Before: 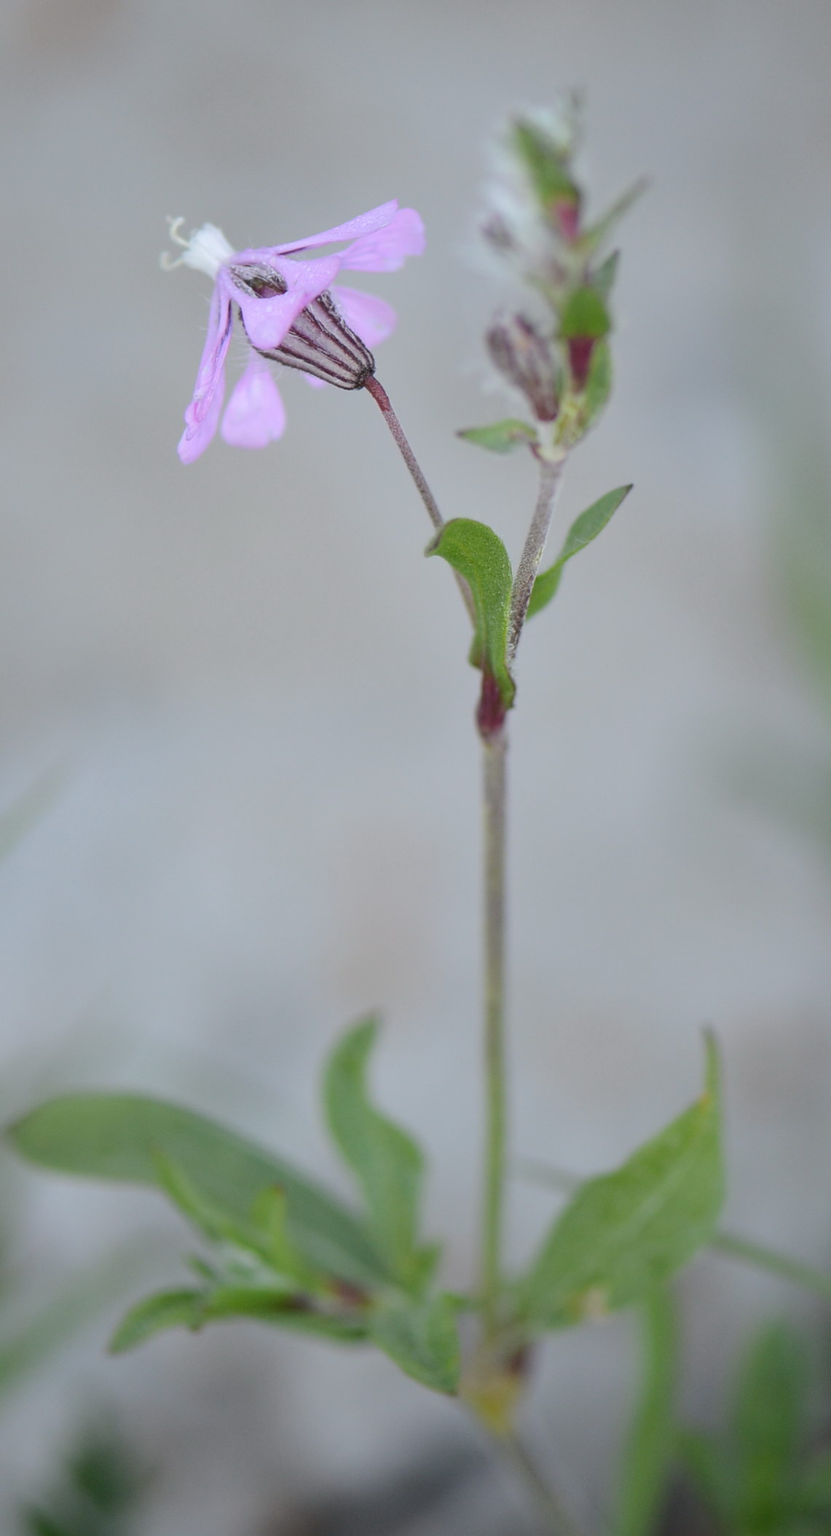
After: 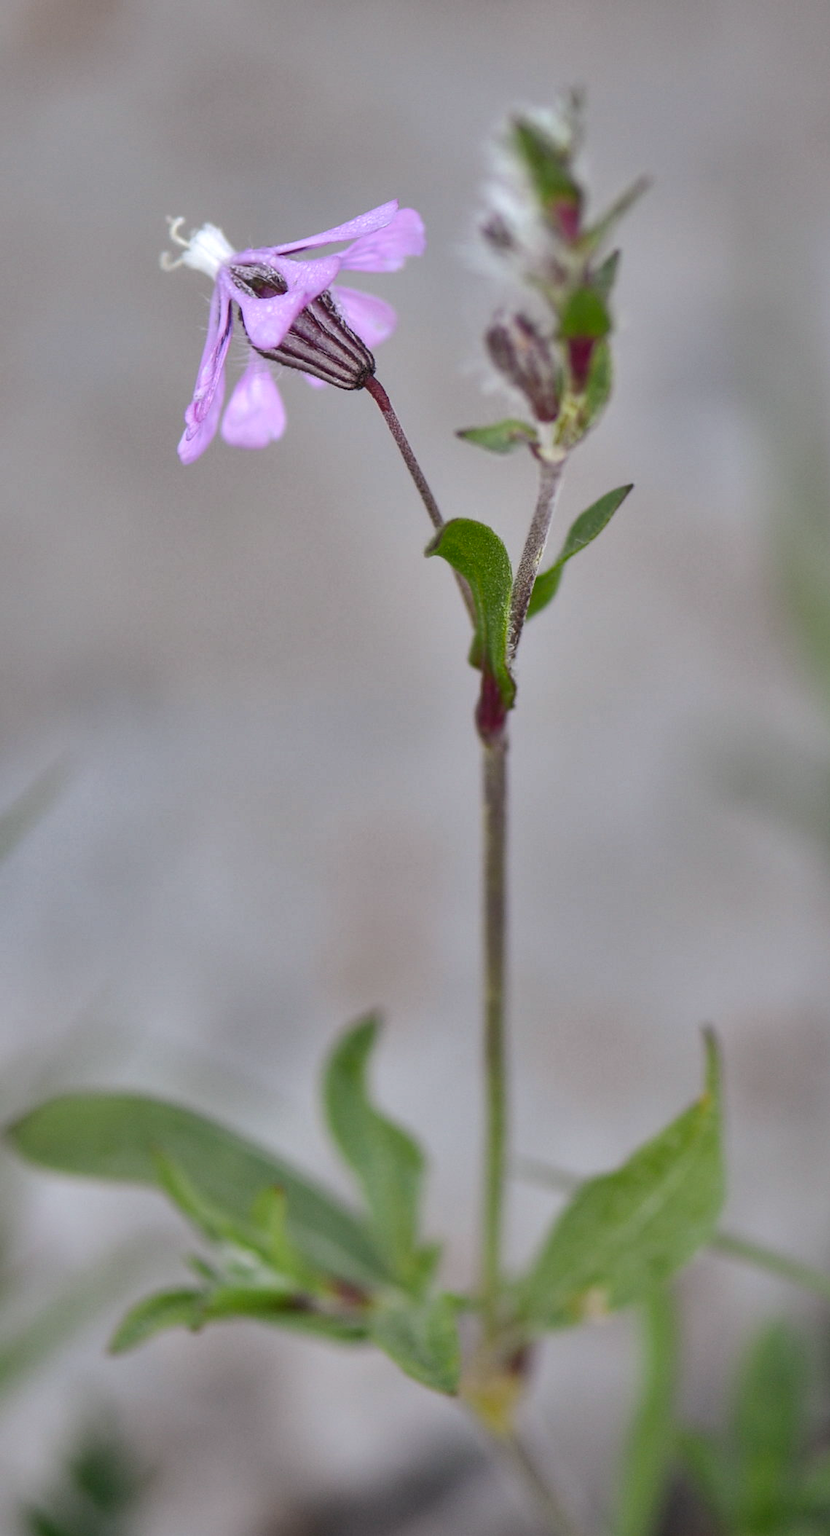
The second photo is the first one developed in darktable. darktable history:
color balance: lift [0.998, 0.998, 1.001, 1.002], gamma [0.995, 1.025, 0.992, 0.975], gain [0.995, 1.02, 0.997, 0.98]
shadows and highlights: white point adjustment 0.1, highlights -70, soften with gaussian
exposure: exposure 0.258 EV, compensate highlight preservation false
bloom: size 9%, threshold 100%, strength 7%
local contrast: on, module defaults
